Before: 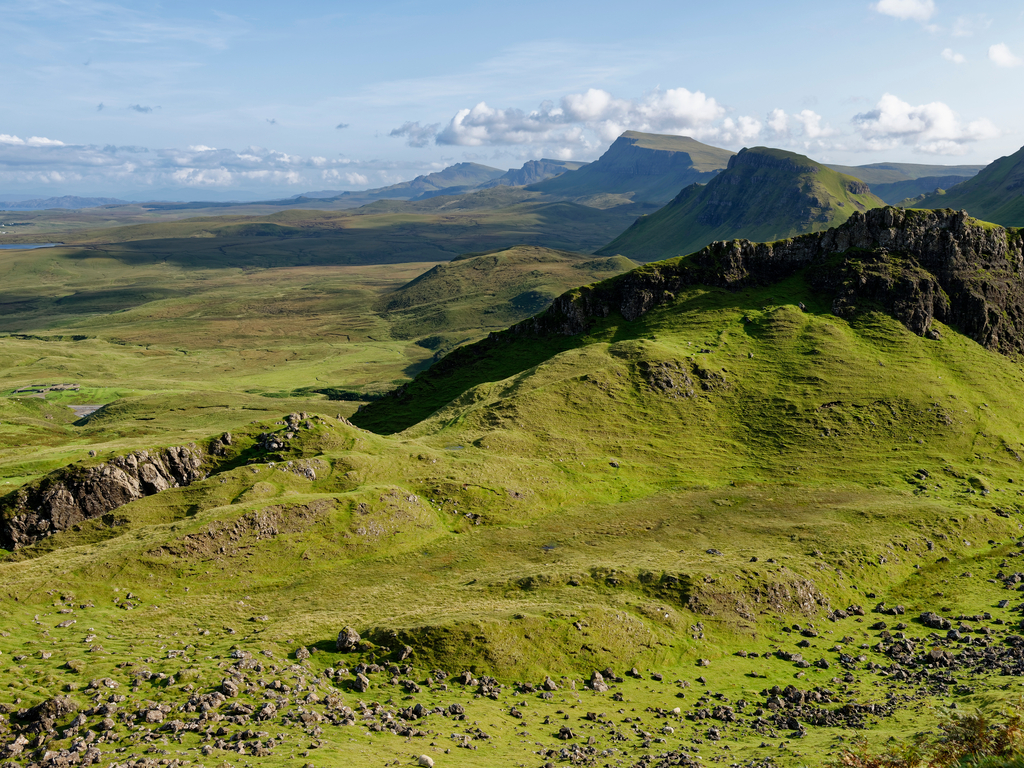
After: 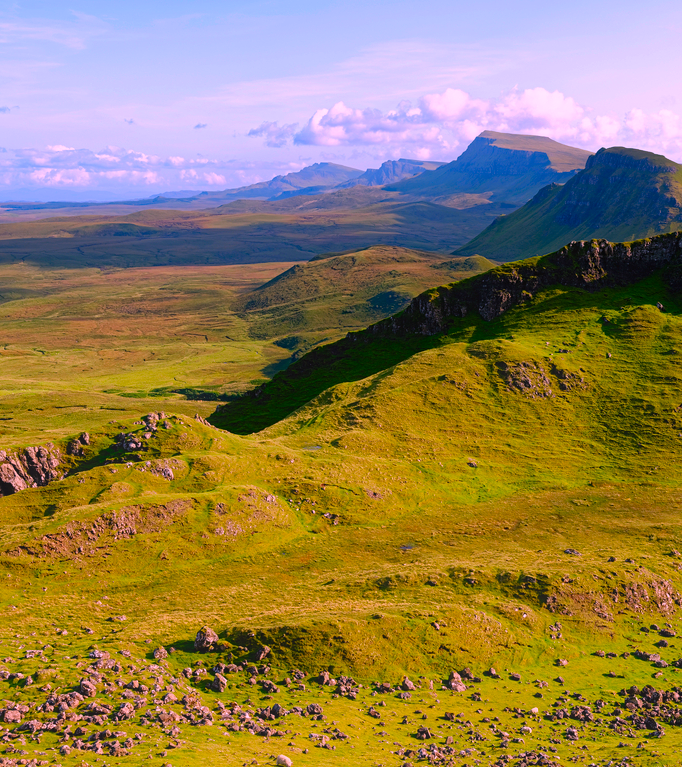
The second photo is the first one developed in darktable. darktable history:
contrast equalizer: y [[0.439, 0.44, 0.442, 0.457, 0.493, 0.498], [0.5 ×6], [0.5 ×6], [0 ×6], [0 ×6]]
color correction: highlights a* 19.18, highlights b* -11.77, saturation 1.66
exposure: black level correction 0.001, exposure 0.193 EV, compensate highlight preservation false
crop and rotate: left 13.906%, right 19.435%
